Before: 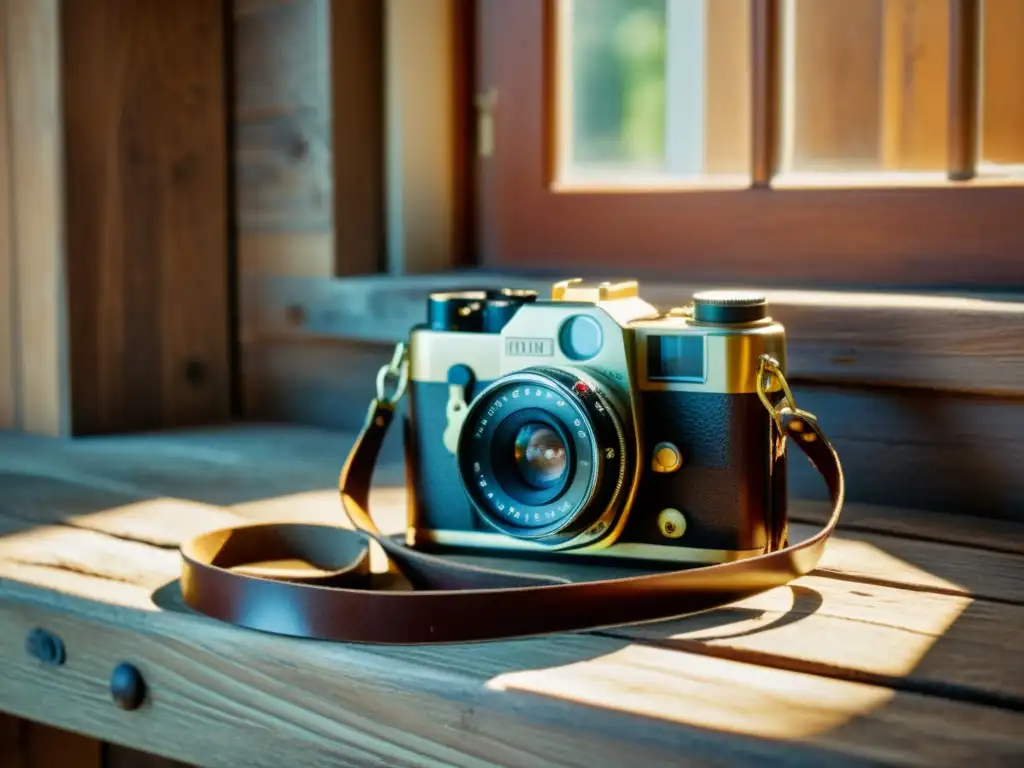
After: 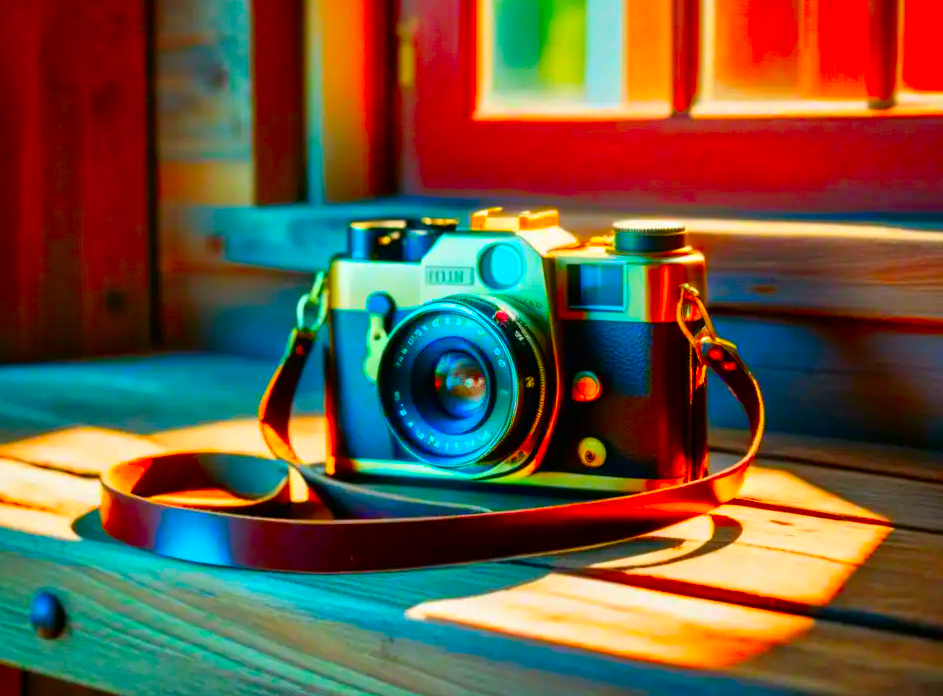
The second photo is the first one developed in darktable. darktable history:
tone equalizer: edges refinement/feathering 500, mask exposure compensation -1.57 EV, preserve details no
crop and rotate: left 7.894%, top 9.271%
color zones: curves: ch1 [(0.235, 0.558) (0.75, 0.5)]; ch2 [(0.25, 0.462) (0.749, 0.457)]
contrast brightness saturation: contrast 0.04, saturation 0.158
color balance rgb: linear chroma grading › global chroma 15.6%, perceptual saturation grading › global saturation 19.274%, global vibrance 20%
color correction: highlights b* -0.06, saturation 1.81
